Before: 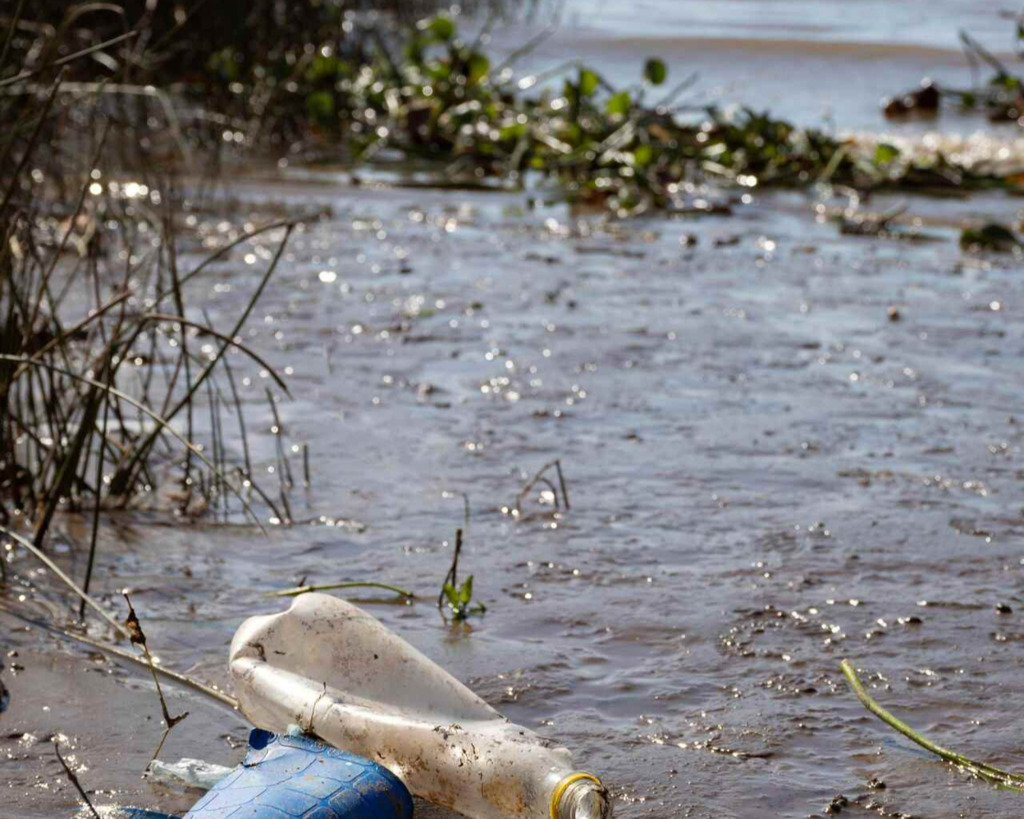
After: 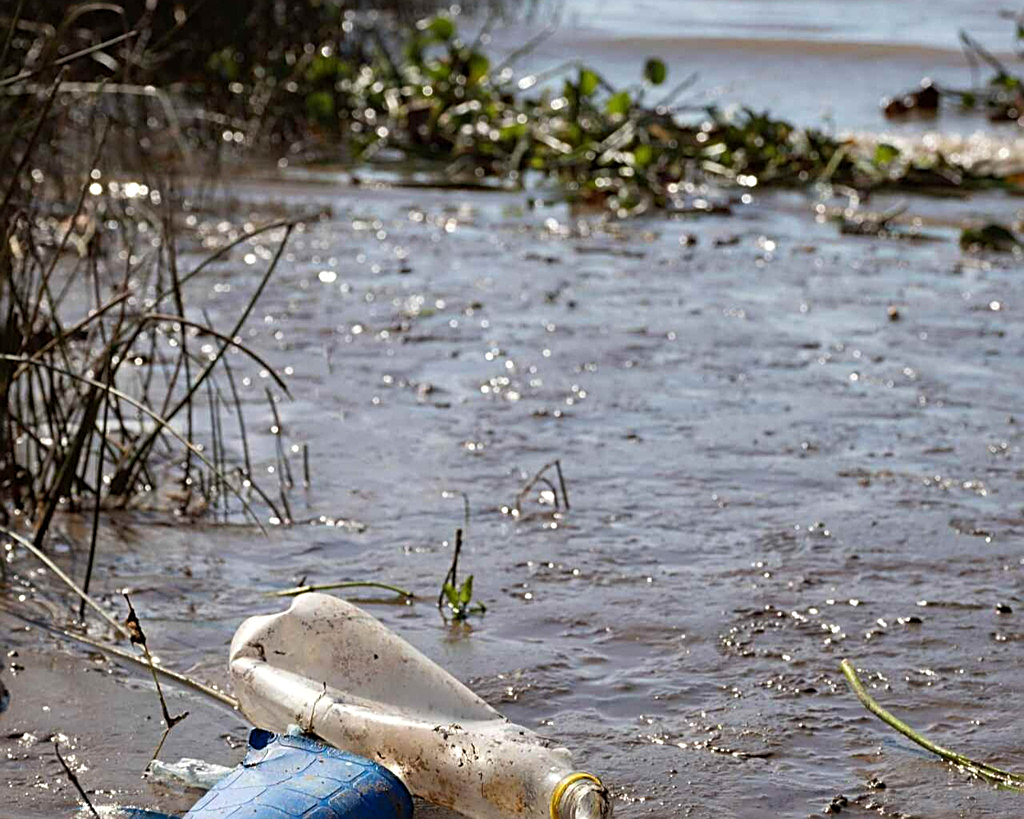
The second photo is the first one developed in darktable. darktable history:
sharpen: amount 0.901
levels: levels [0, 0.492, 0.984]
